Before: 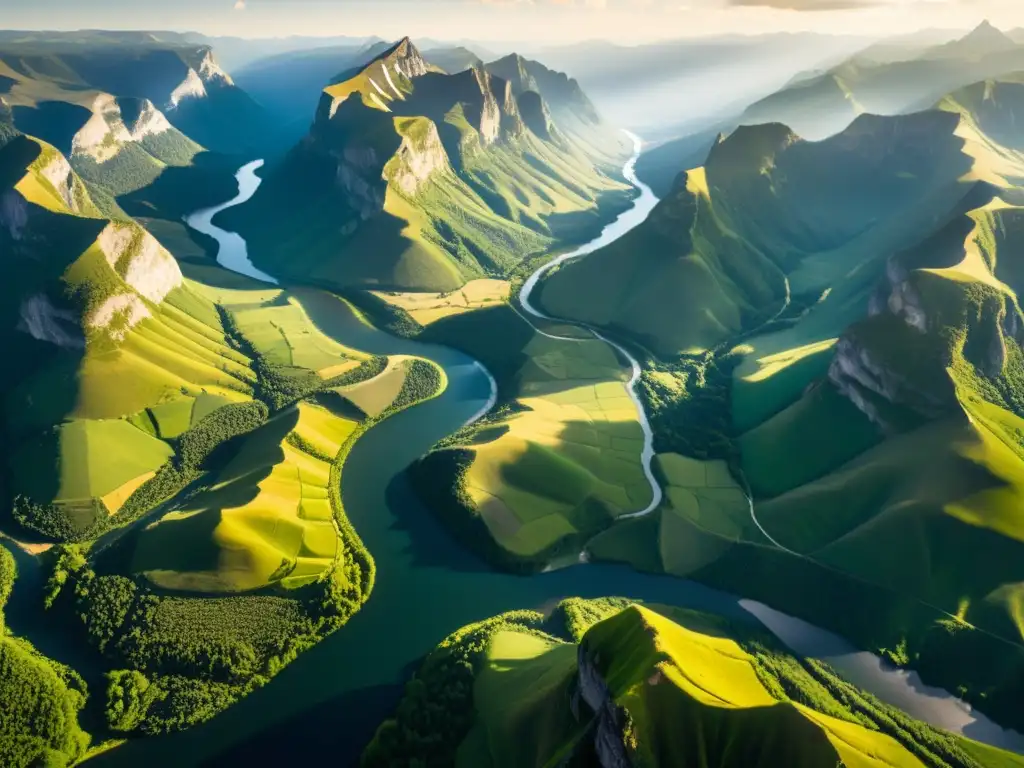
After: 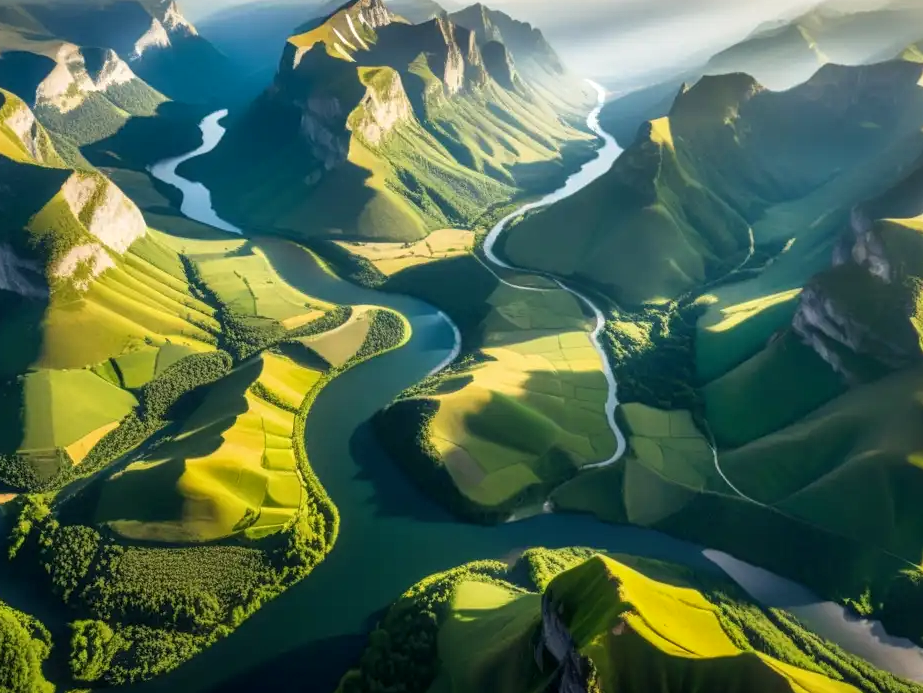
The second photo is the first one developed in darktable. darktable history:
crop: left 3.564%, top 6.516%, right 6.26%, bottom 3.229%
local contrast: on, module defaults
contrast equalizer: y [[0.5, 0.496, 0.435, 0.435, 0.496, 0.5], [0.5 ×6], [0.5 ×6], [0 ×6], [0 ×6]], mix 0.346
